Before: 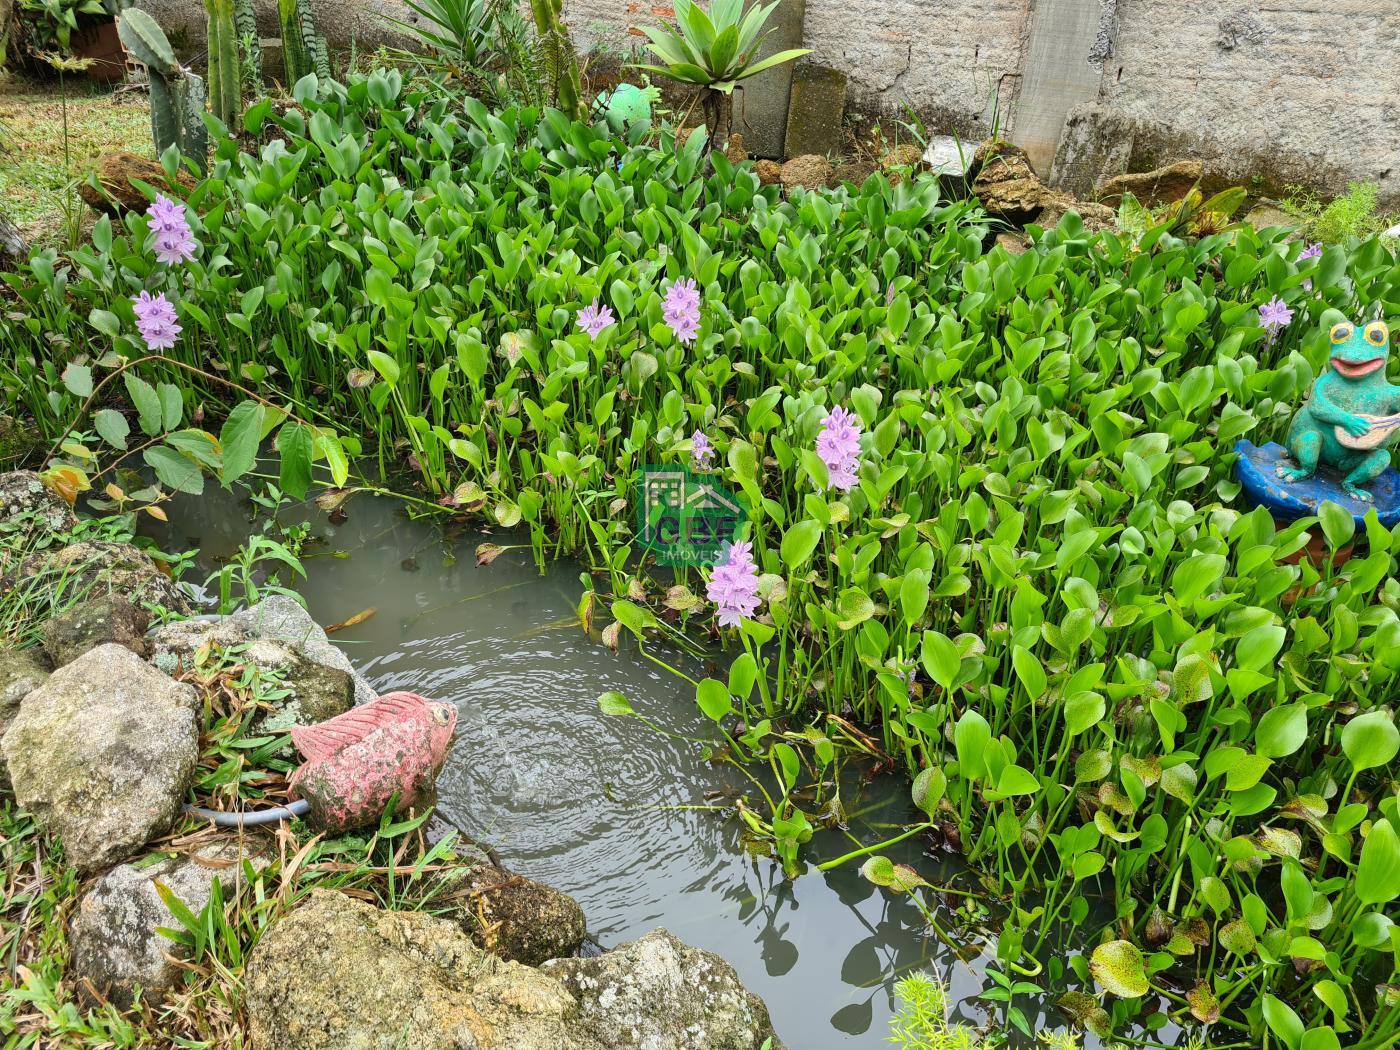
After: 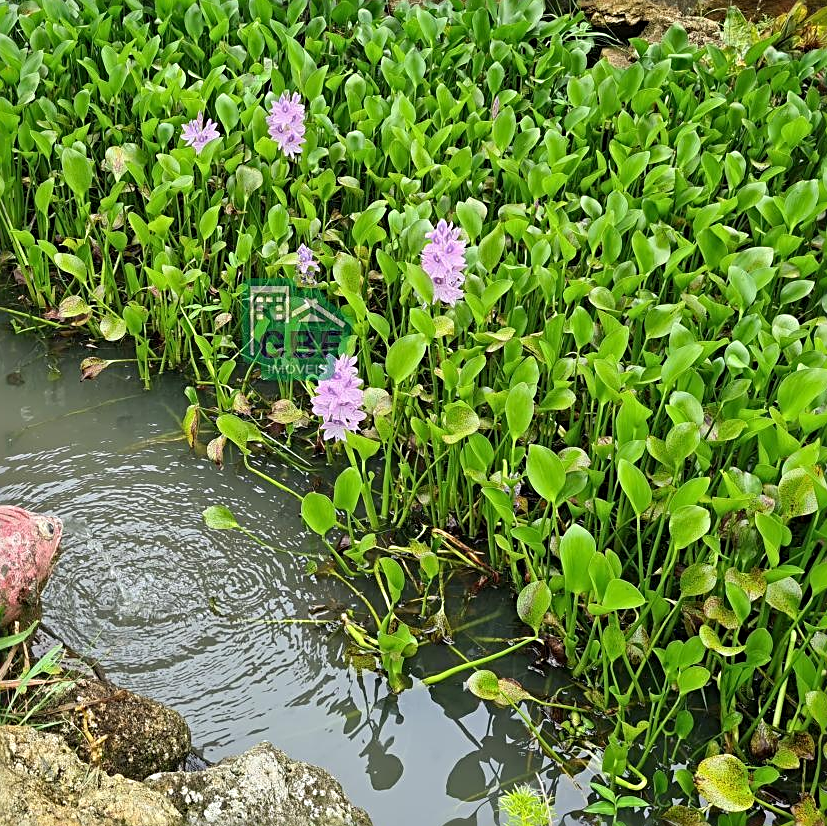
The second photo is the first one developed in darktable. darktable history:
crop and rotate: left 28.256%, top 17.734%, right 12.656%, bottom 3.573%
sharpen: radius 3.119
